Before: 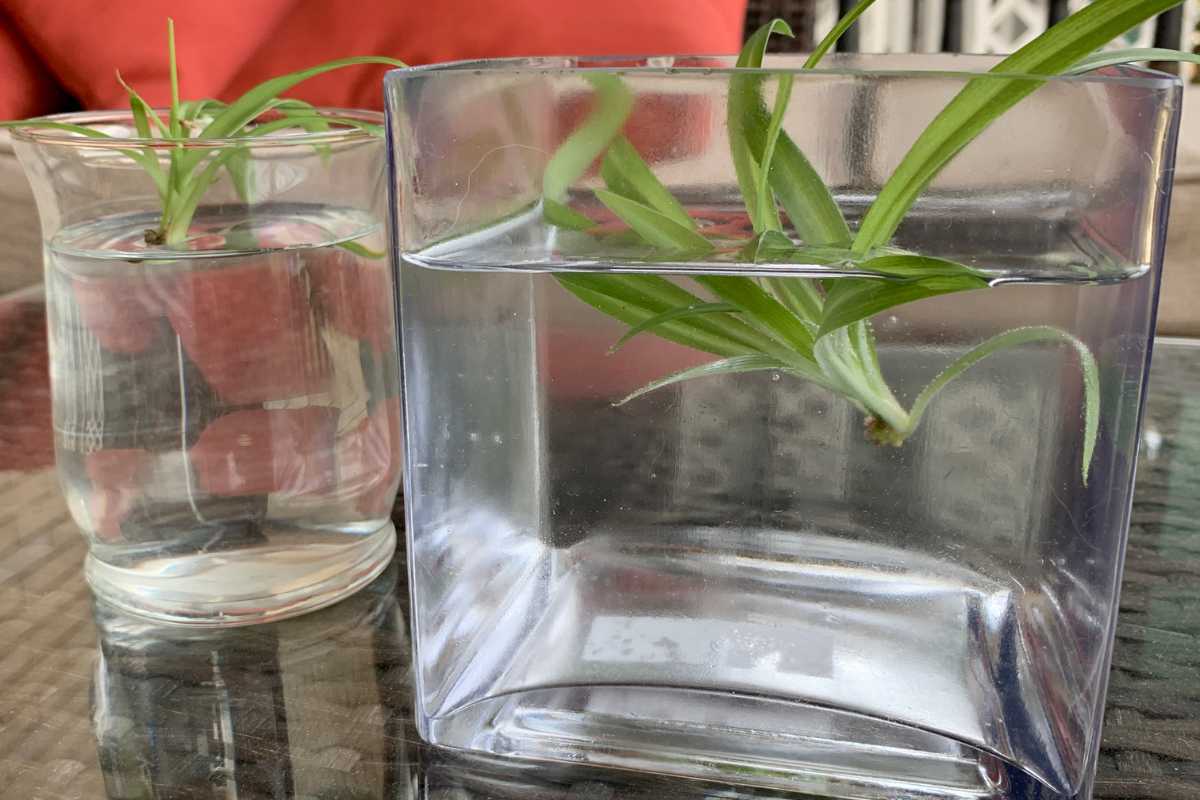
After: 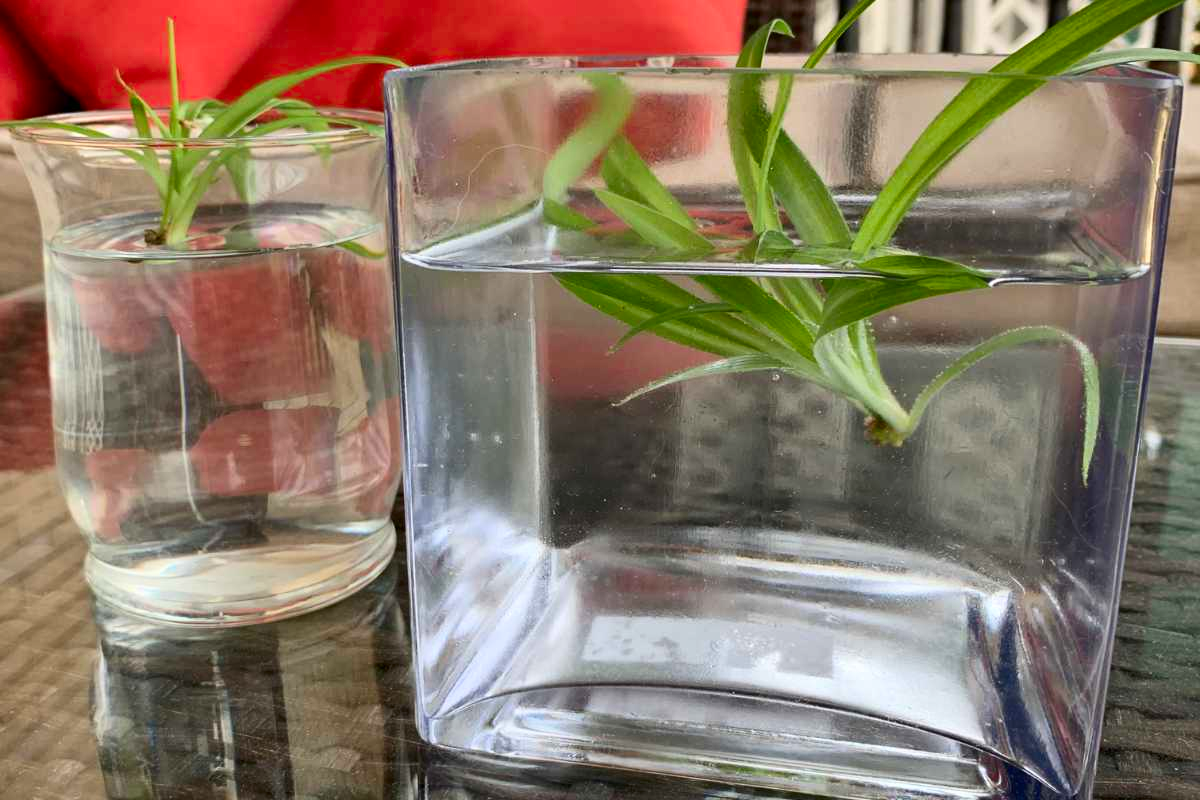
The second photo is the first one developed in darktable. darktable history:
contrast brightness saturation: contrast 0.161, saturation 0.314
shadows and highlights: shadows 20.93, highlights -81.89, soften with gaussian
